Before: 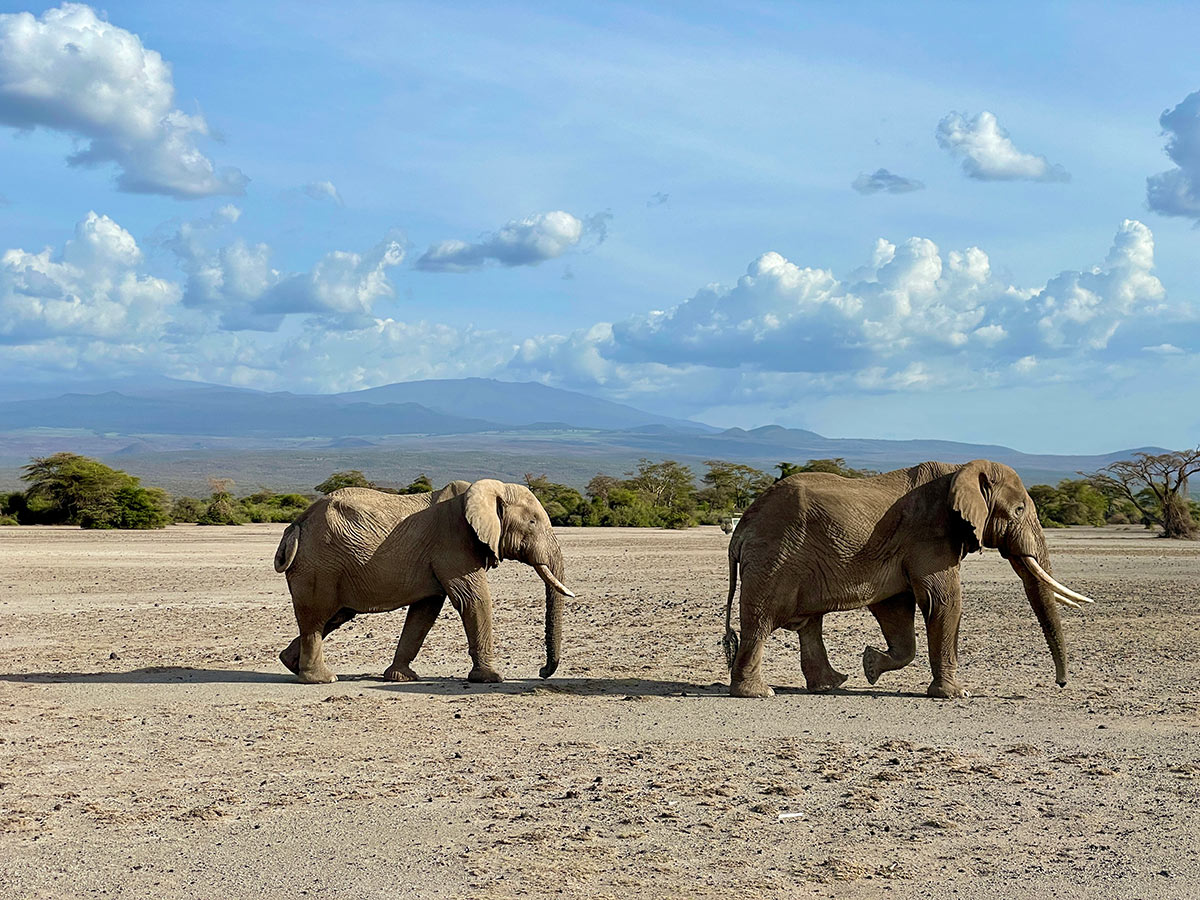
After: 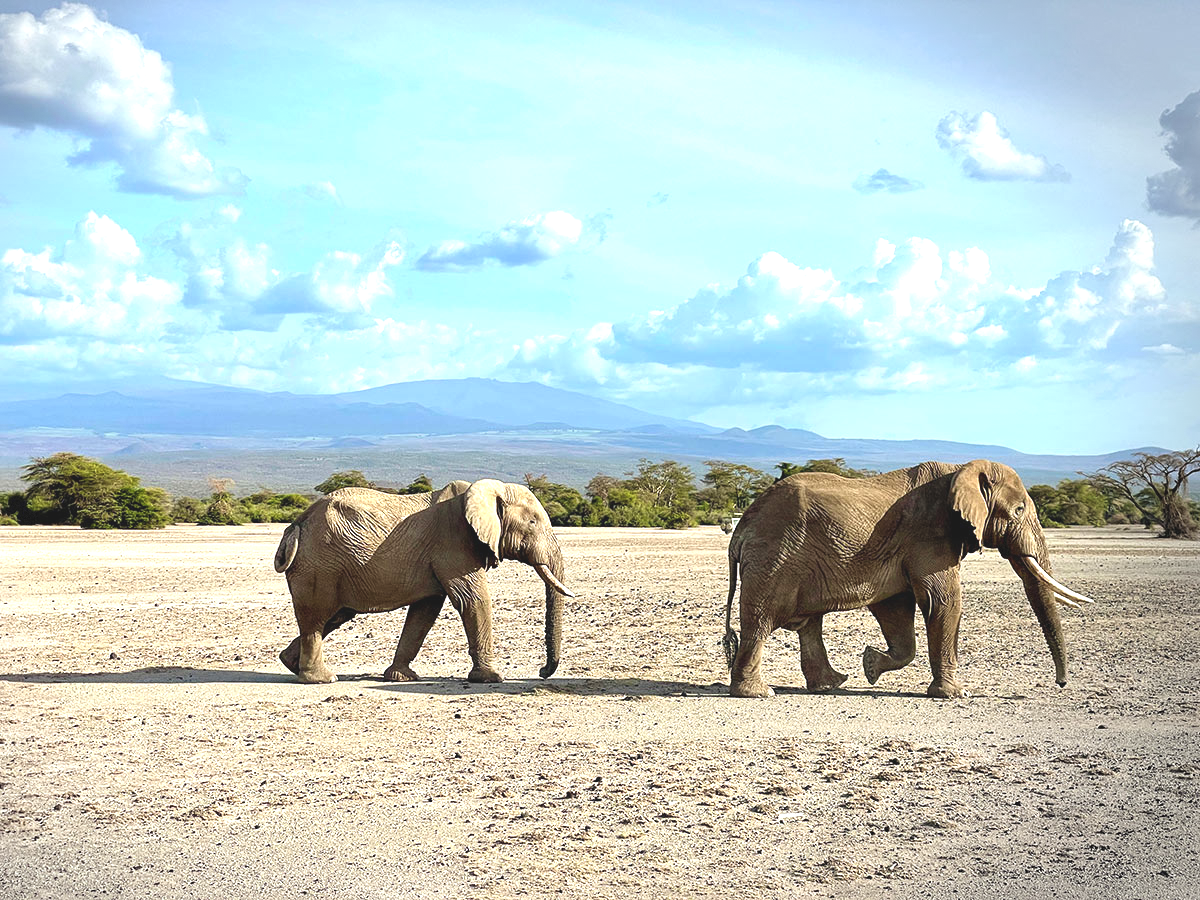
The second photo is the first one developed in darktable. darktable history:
exposure: black level correction -0.006, exposure 1 EV, compensate highlight preservation false
vignetting: fall-off radius 60.12%, center (-0.148, 0.017), automatic ratio true, dithering 8-bit output
